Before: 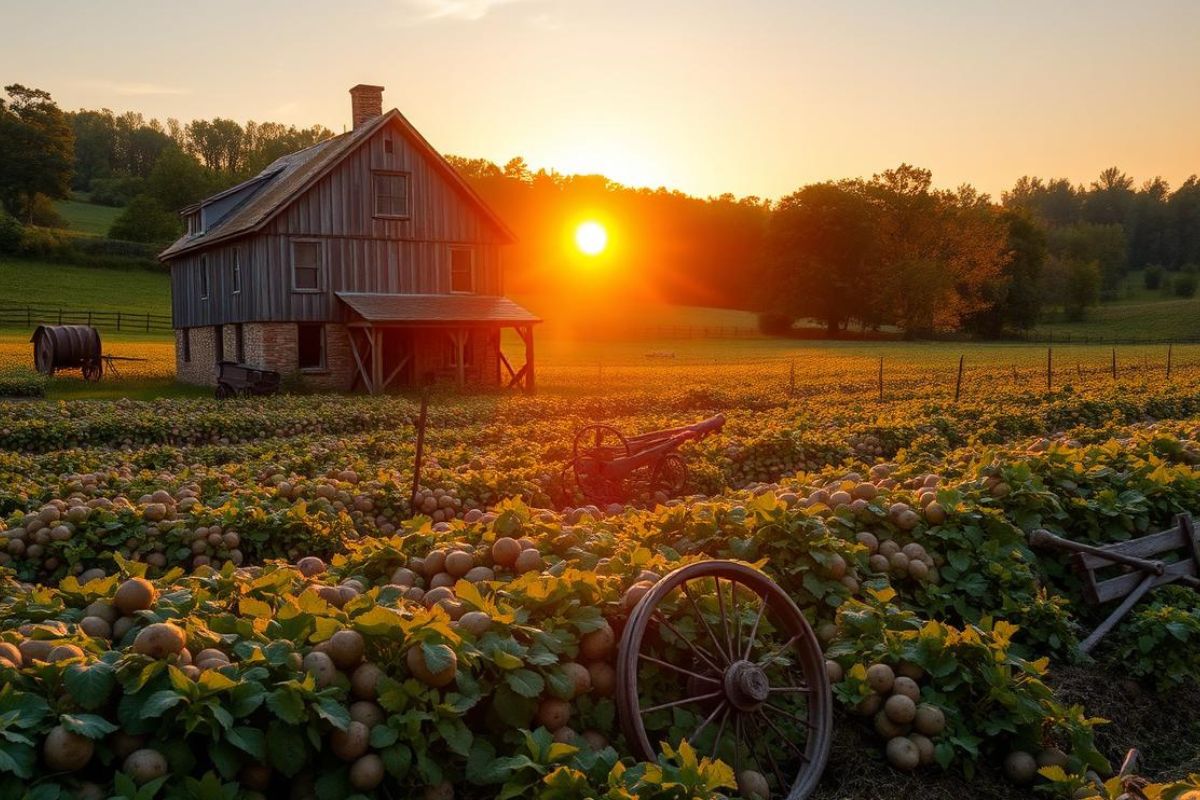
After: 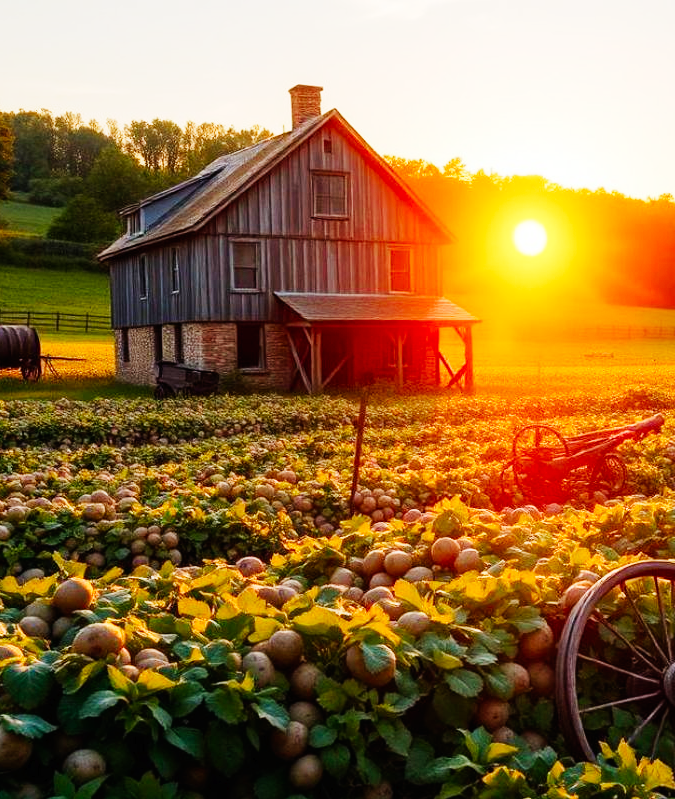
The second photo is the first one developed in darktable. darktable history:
crop: left 5.114%, right 38.589%
base curve: curves: ch0 [(0, 0) (0, 0.001) (0.001, 0.001) (0.004, 0.002) (0.007, 0.004) (0.015, 0.013) (0.033, 0.045) (0.052, 0.096) (0.075, 0.17) (0.099, 0.241) (0.163, 0.42) (0.219, 0.55) (0.259, 0.616) (0.327, 0.722) (0.365, 0.765) (0.522, 0.873) (0.547, 0.881) (0.689, 0.919) (0.826, 0.952) (1, 1)], preserve colors none
